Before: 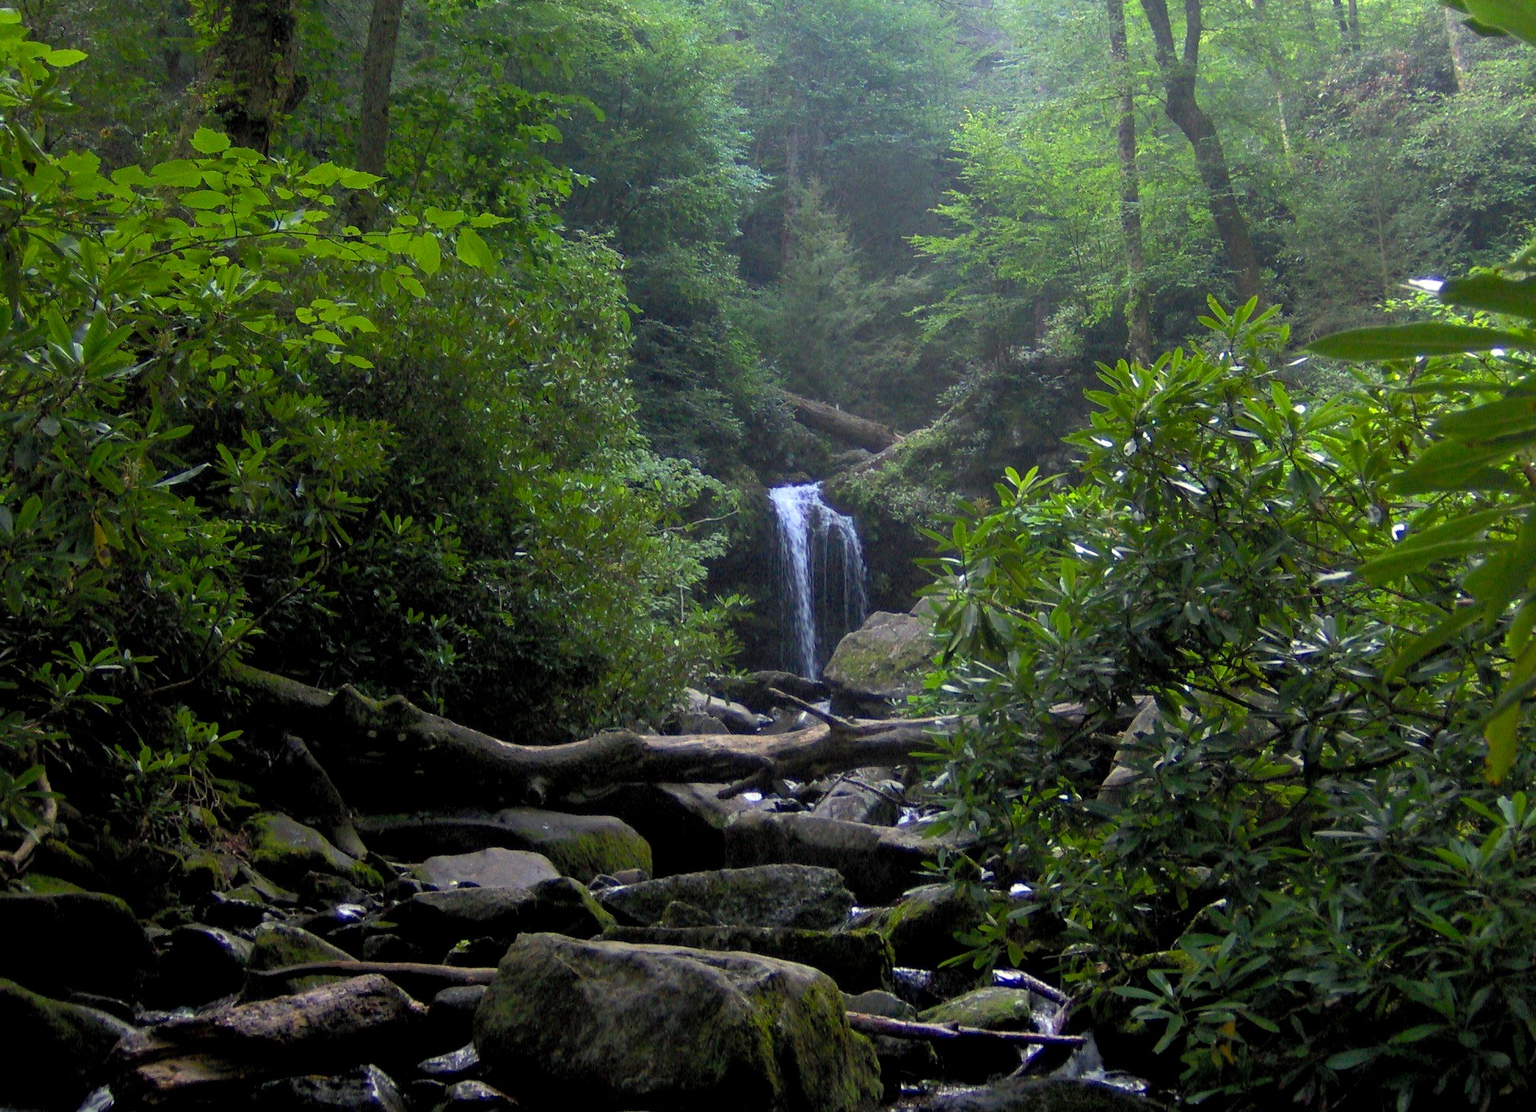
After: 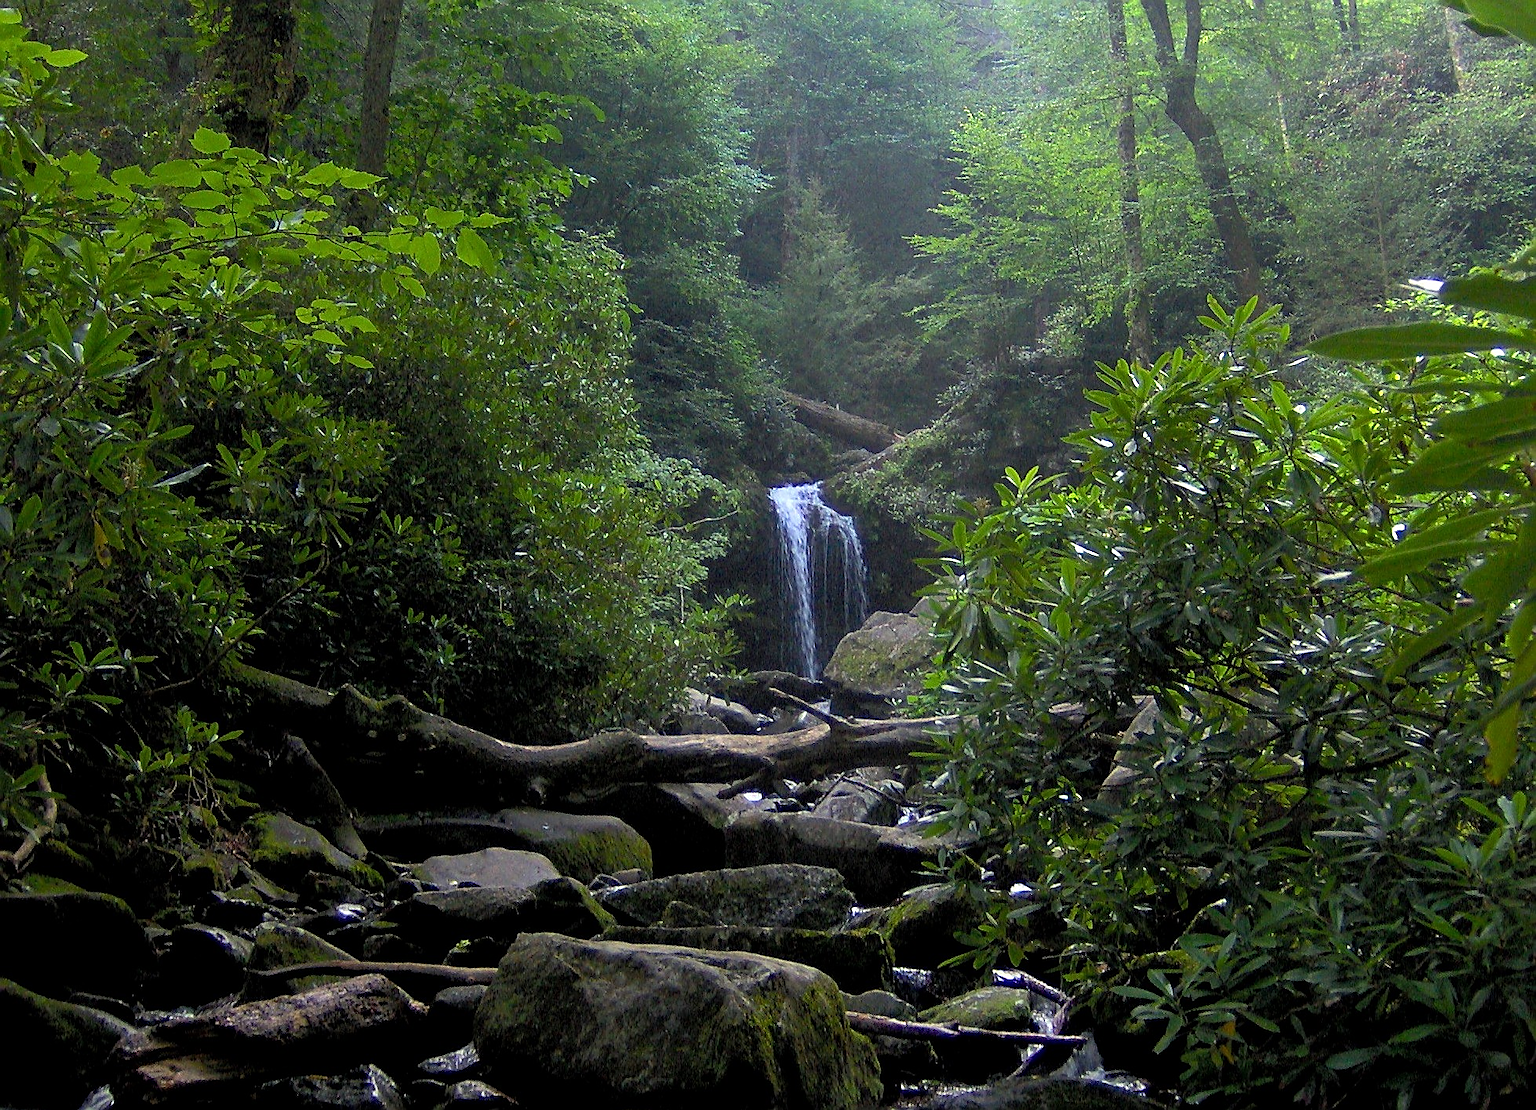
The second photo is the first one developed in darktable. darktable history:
sharpen: radius 1.42, amount 1.234, threshold 0.829
crop: bottom 0.075%
